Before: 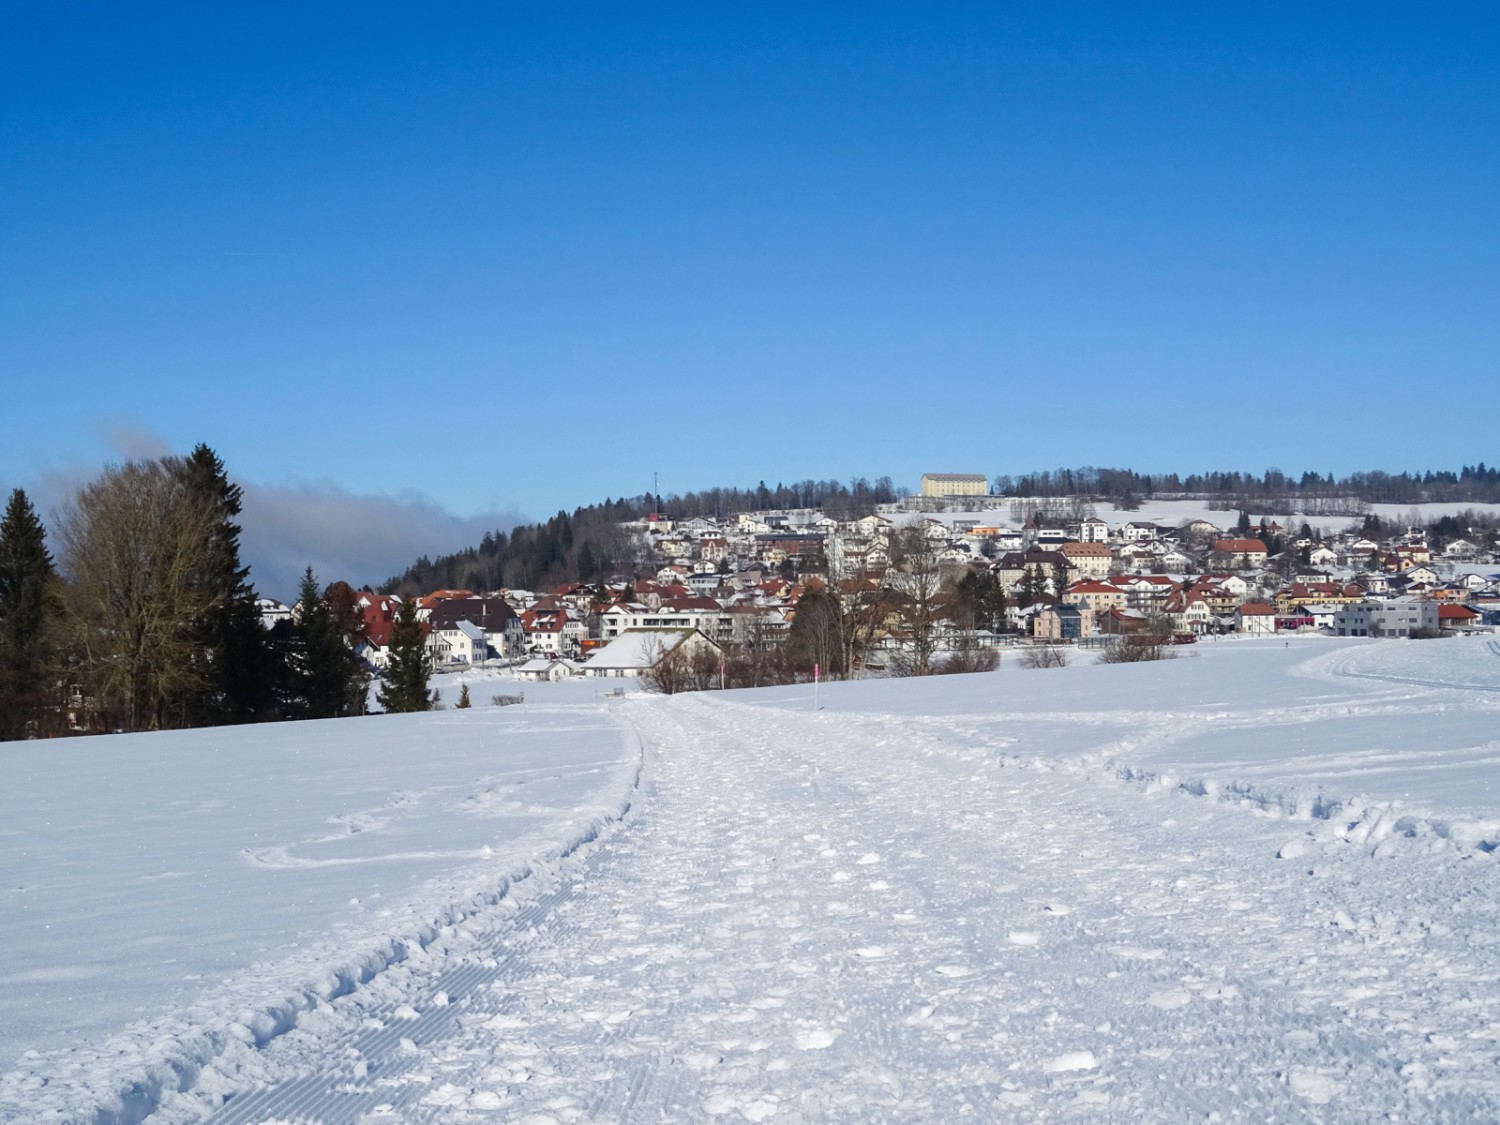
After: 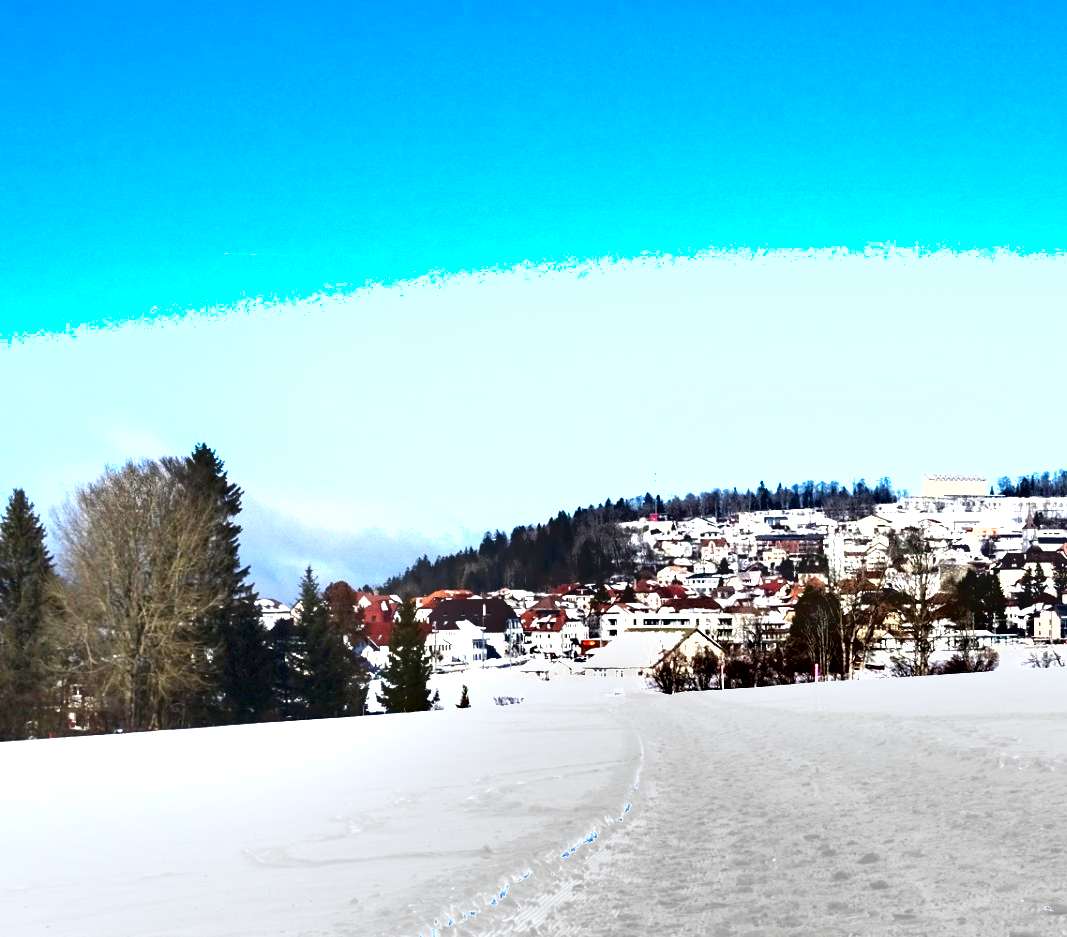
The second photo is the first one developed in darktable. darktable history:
shadows and highlights: low approximation 0.01, soften with gaussian
exposure: black level correction 0.001, exposure 1.835 EV, compensate exposure bias true, compensate highlight preservation false
crop: right 28.841%, bottom 16.625%
